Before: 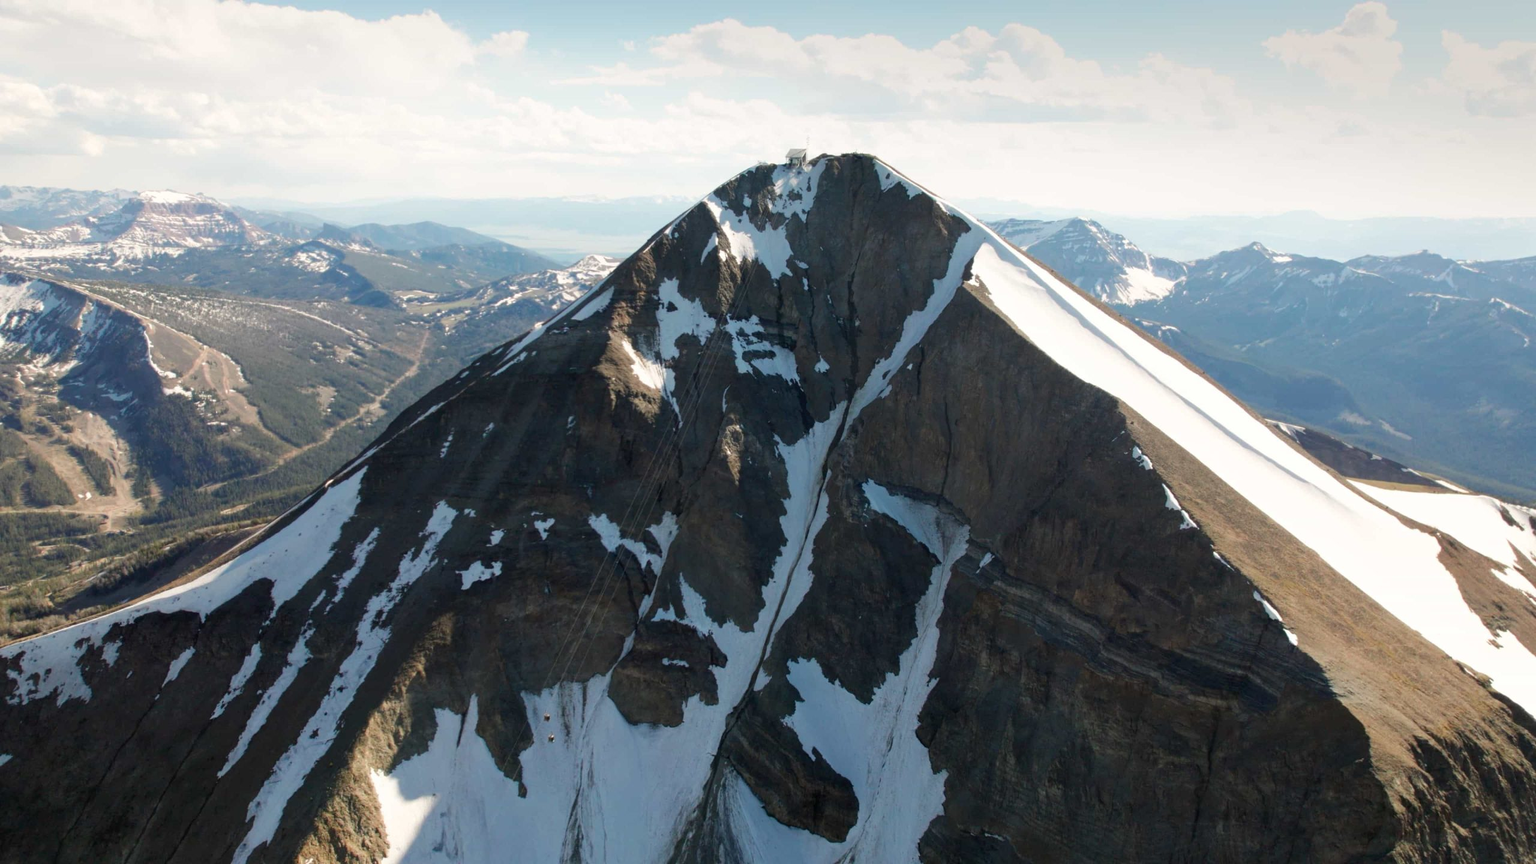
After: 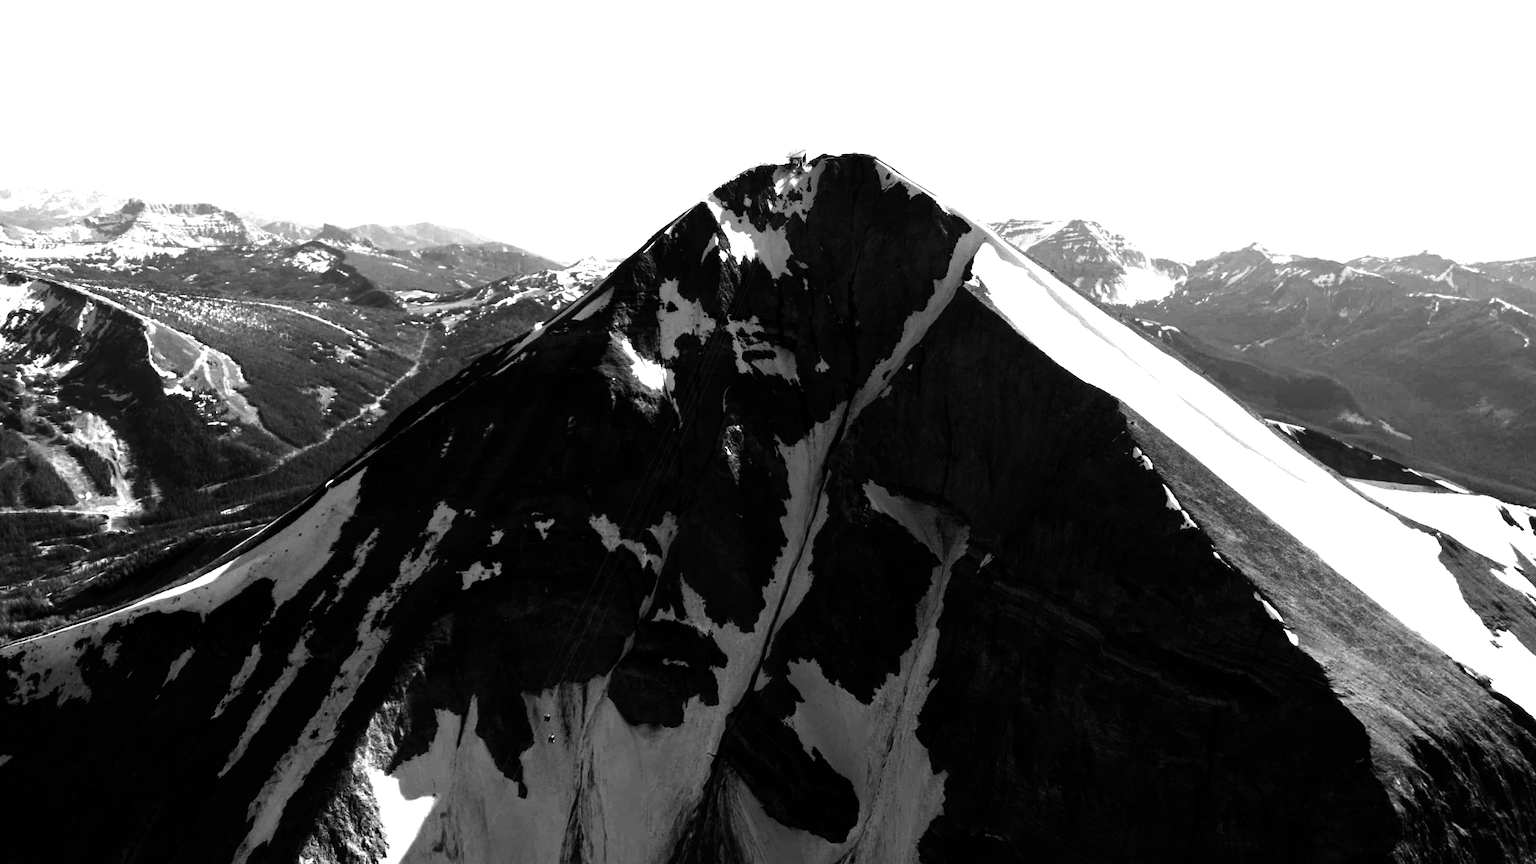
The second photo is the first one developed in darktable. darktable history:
velvia: strength 74%
contrast brightness saturation: contrast 0.02, brightness -1, saturation -1
exposure: black level correction 0.001, exposure 1 EV, compensate highlight preservation false
